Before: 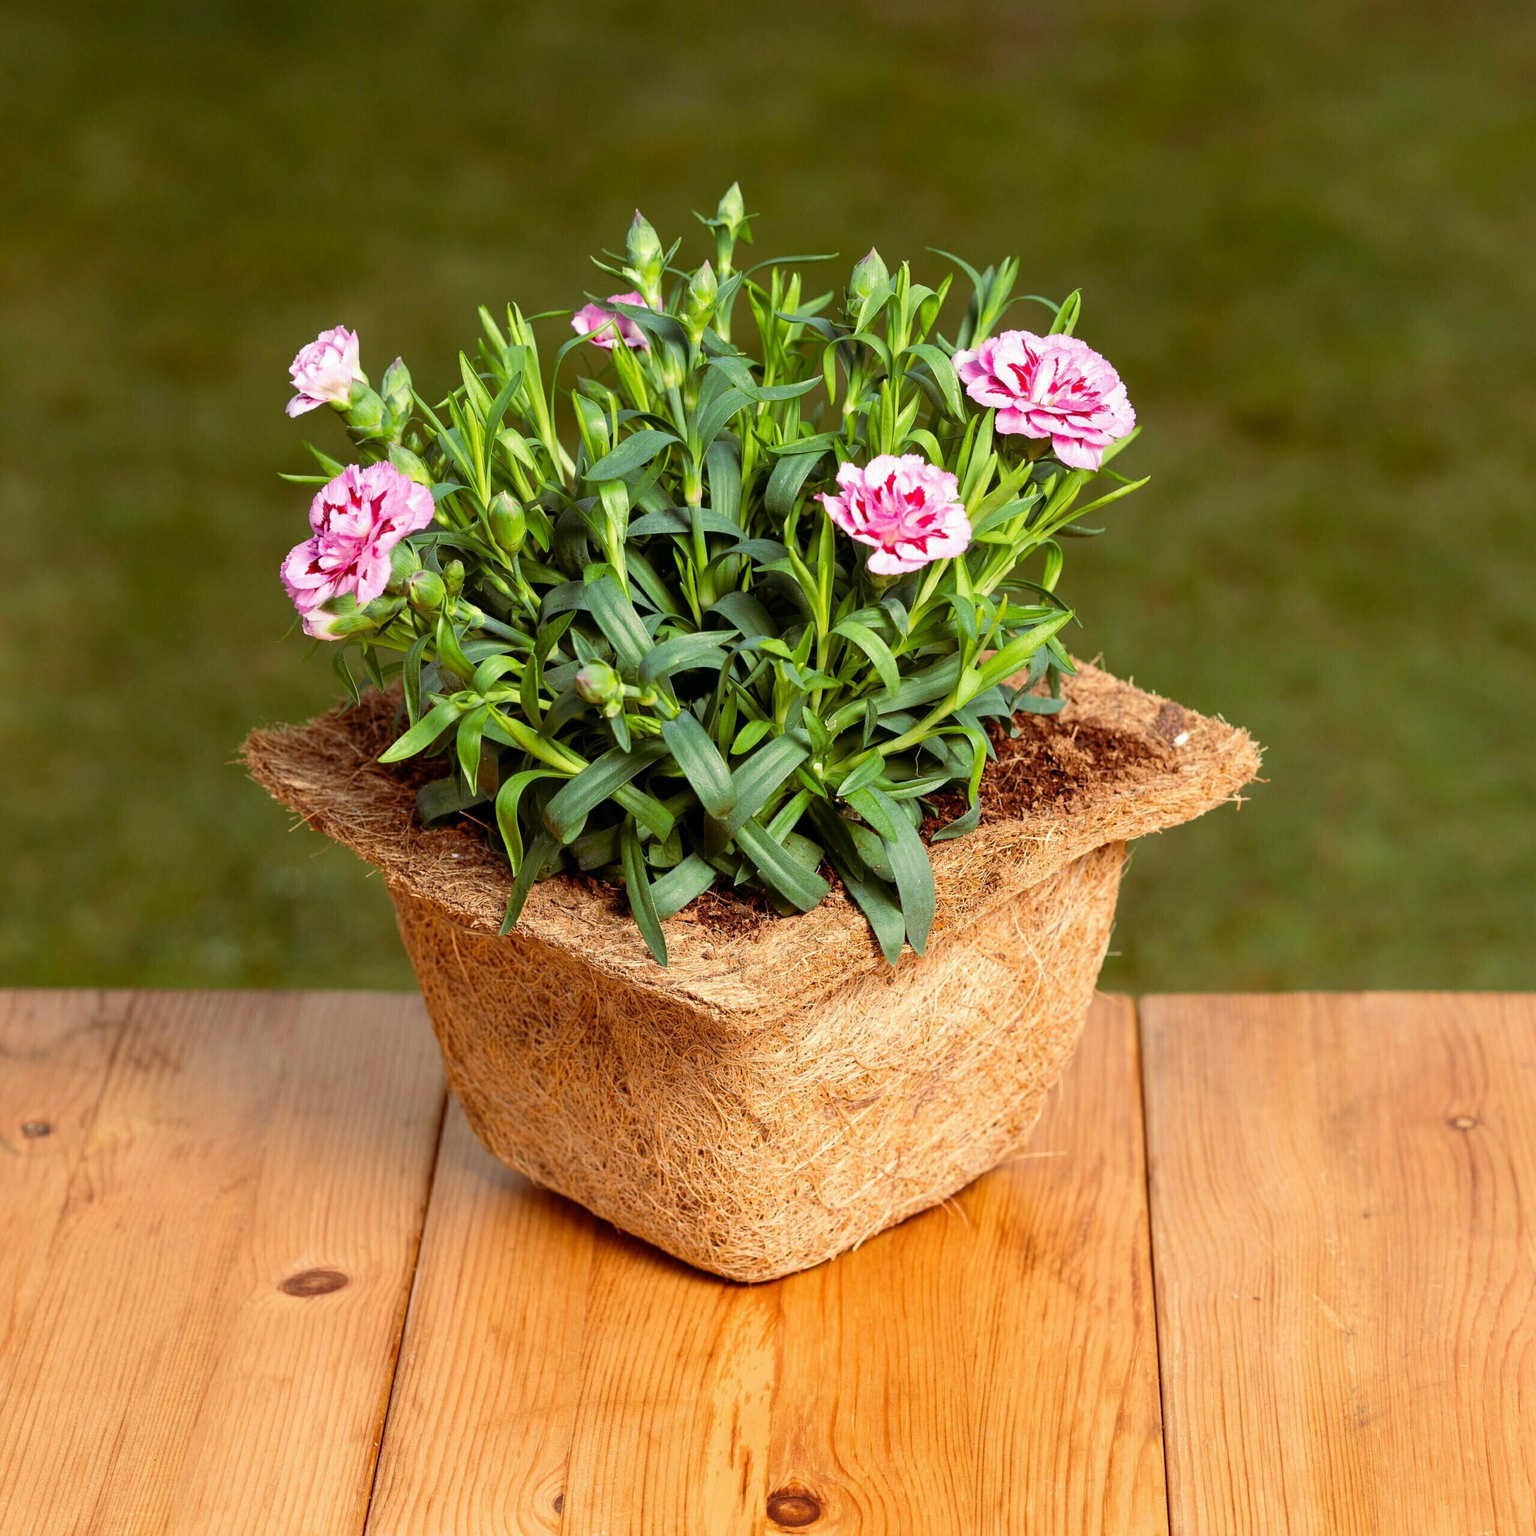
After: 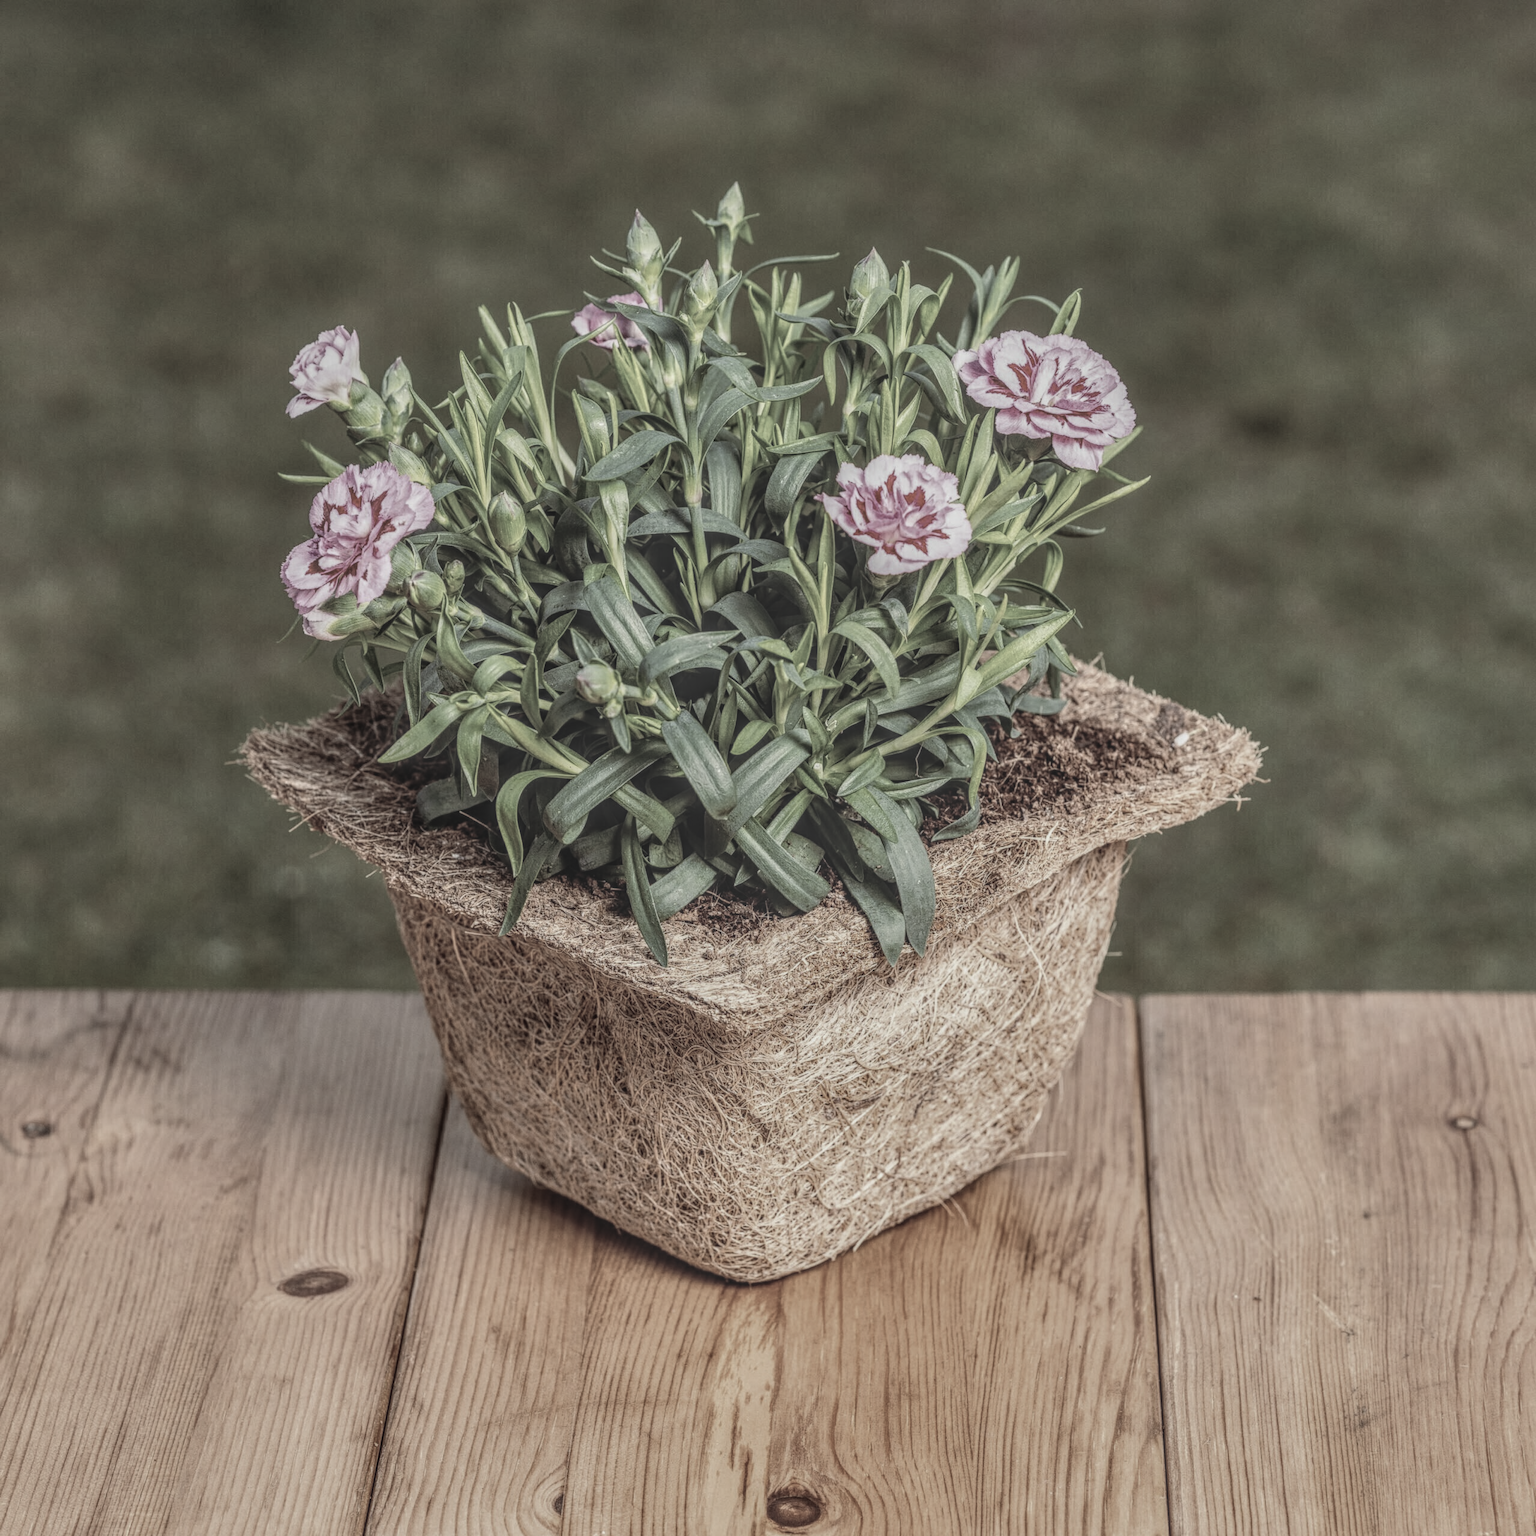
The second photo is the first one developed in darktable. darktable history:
exposure: black level correction -0.015, exposure -0.5 EV, compensate highlight preservation false
local contrast: highlights 0%, shadows 0%, detail 200%, midtone range 0.25
base curve: curves: ch0 [(0, 0) (0.472, 0.508) (1, 1)]
color correction: saturation 0.3
shadows and highlights: soften with gaussian
